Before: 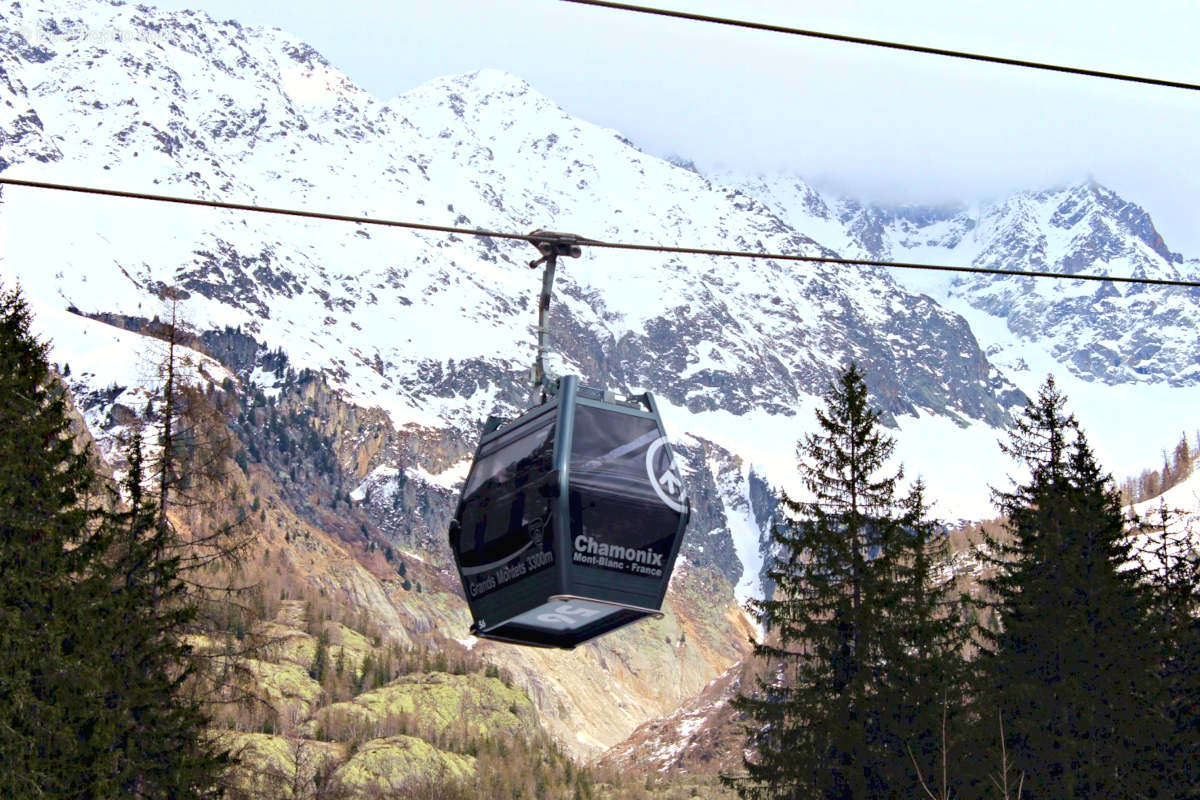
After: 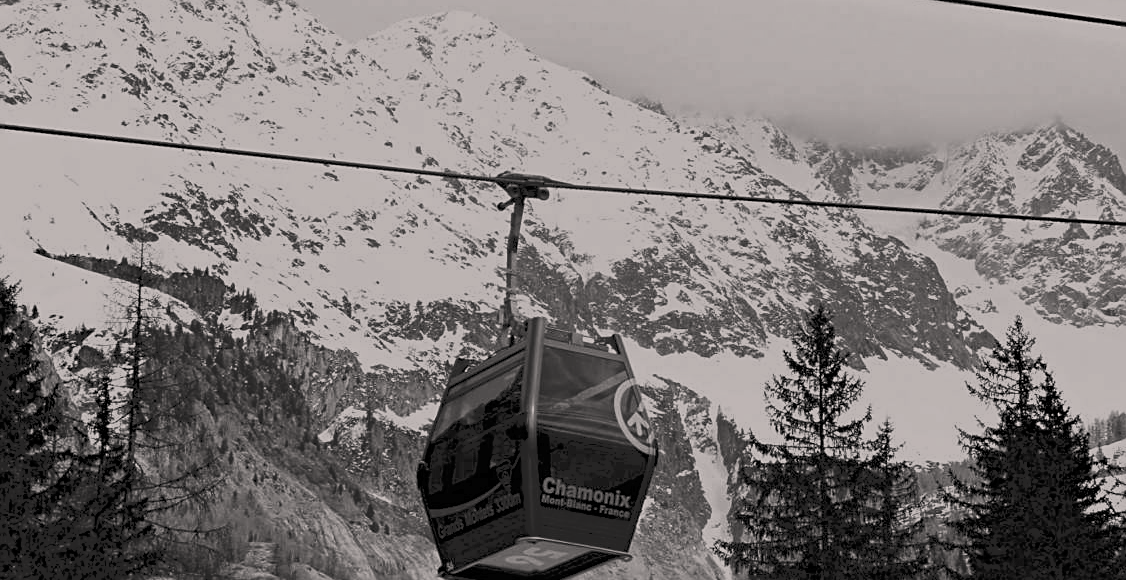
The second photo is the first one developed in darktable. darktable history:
sharpen: on, module defaults
crop: left 2.737%, top 7.287%, right 3.421%, bottom 20.179%
filmic rgb: black relative exposure -7.65 EV, white relative exposure 4.56 EV, hardness 3.61, contrast 1.05
color correction: highlights a* 3.22, highlights b* 1.93, saturation 1.19
contrast brightness saturation: contrast -0.03, brightness -0.59, saturation -1
tone curve: curves: ch0 [(0, 0) (0.003, 0.144) (0.011, 0.149) (0.025, 0.159) (0.044, 0.183) (0.069, 0.207) (0.1, 0.236) (0.136, 0.269) (0.177, 0.303) (0.224, 0.339) (0.277, 0.38) (0.335, 0.428) (0.399, 0.478) (0.468, 0.539) (0.543, 0.604) (0.623, 0.679) (0.709, 0.755) (0.801, 0.836) (0.898, 0.918) (1, 1)], preserve colors none
